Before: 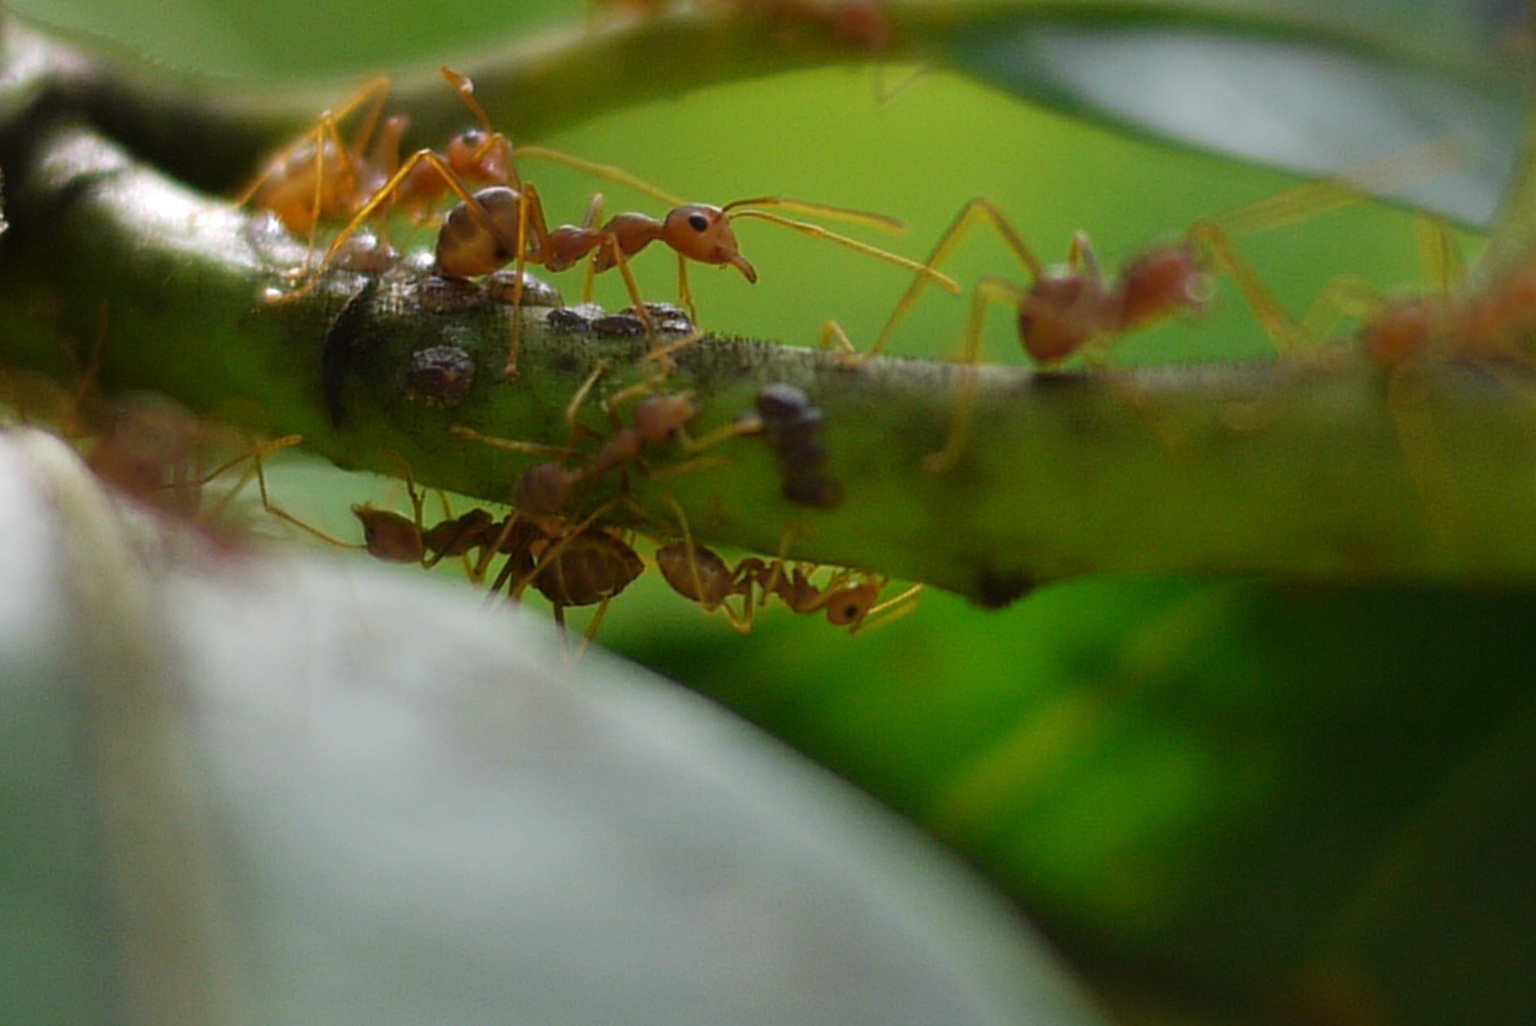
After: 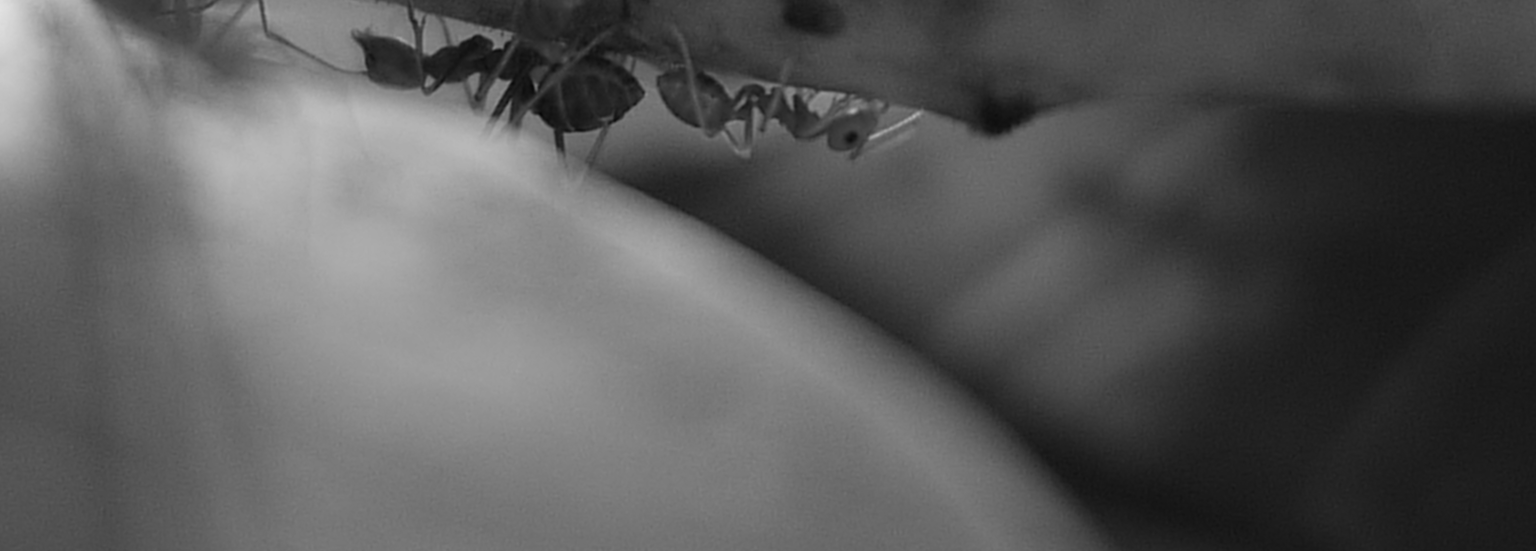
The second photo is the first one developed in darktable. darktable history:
monochrome: on, module defaults
white balance: emerald 1
graduated density: rotation -180°, offset 24.95
haze removal: compatibility mode true, adaptive false
crop and rotate: top 46.237%
